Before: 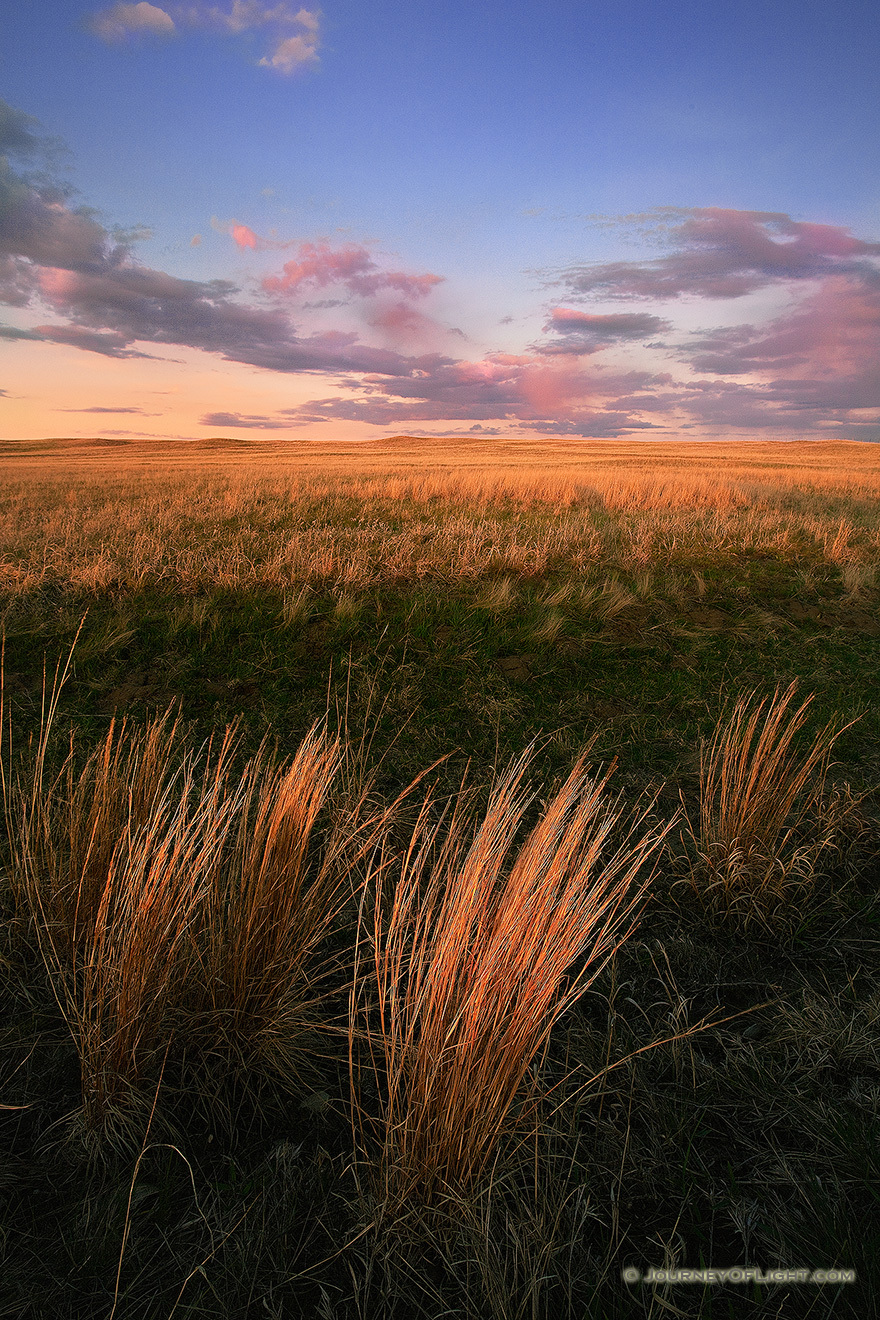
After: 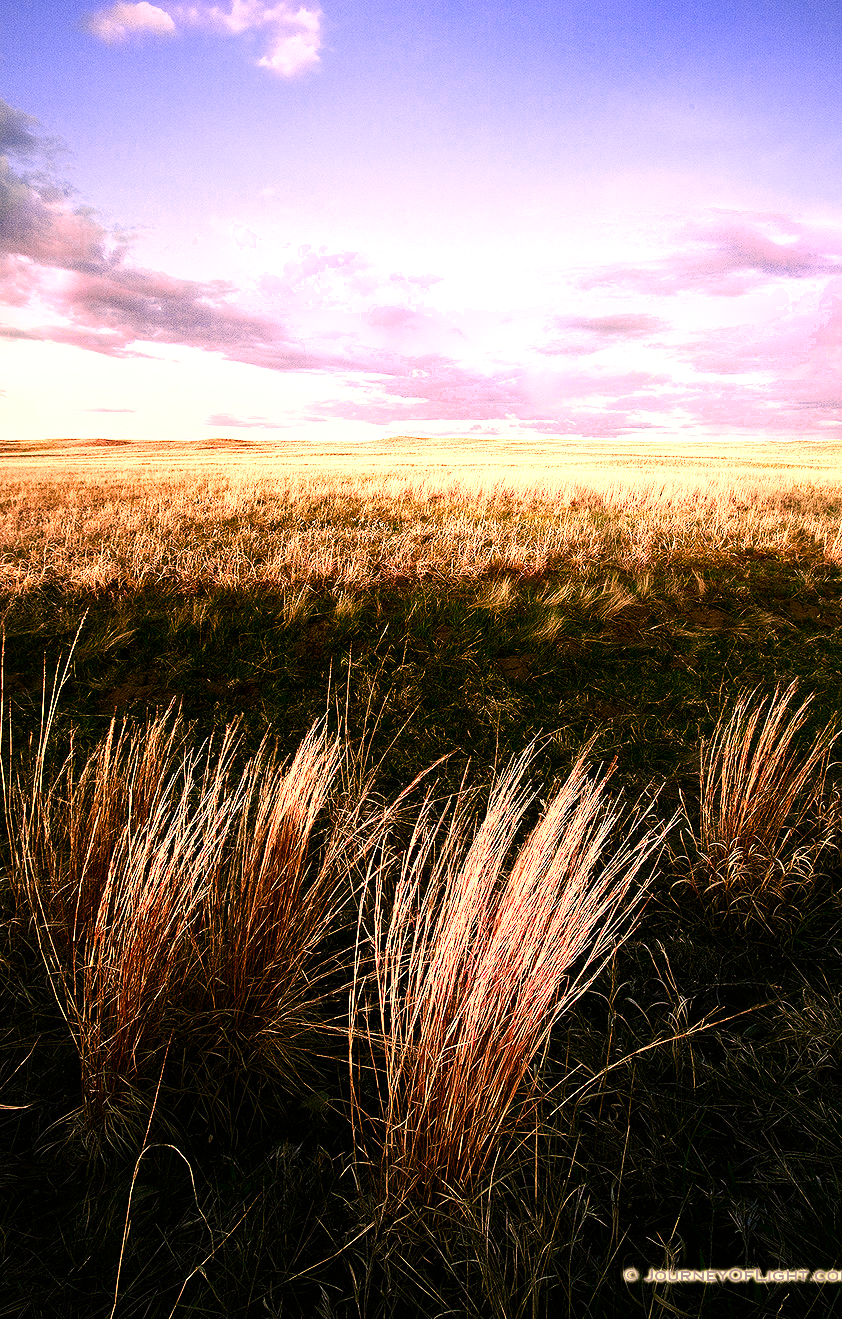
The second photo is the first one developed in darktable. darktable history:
exposure: black level correction 0.001, exposure 0.499 EV, compensate highlight preservation false
color correction: highlights a* 14.53, highlights b* 4.91
crop: right 4.225%, bottom 0.034%
tone equalizer: edges refinement/feathering 500, mask exposure compensation -1.57 EV, preserve details no
filmic rgb: black relative exposure -7.65 EV, white relative exposure 4.56 EV, hardness 3.61
contrast brightness saturation: contrast 0.397, brightness 0.114, saturation 0.212
color zones: curves: ch0 [(0.099, 0.624) (0.257, 0.596) (0.384, 0.376) (0.529, 0.492) (0.697, 0.564) (0.768, 0.532) (0.908, 0.644)]; ch1 [(0.112, 0.564) (0.254, 0.612) (0.432, 0.676) (0.592, 0.456) (0.743, 0.684) (0.888, 0.536)]; ch2 [(0.25, 0.5) (0.469, 0.36) (0.75, 0.5)], mix 27.2%
